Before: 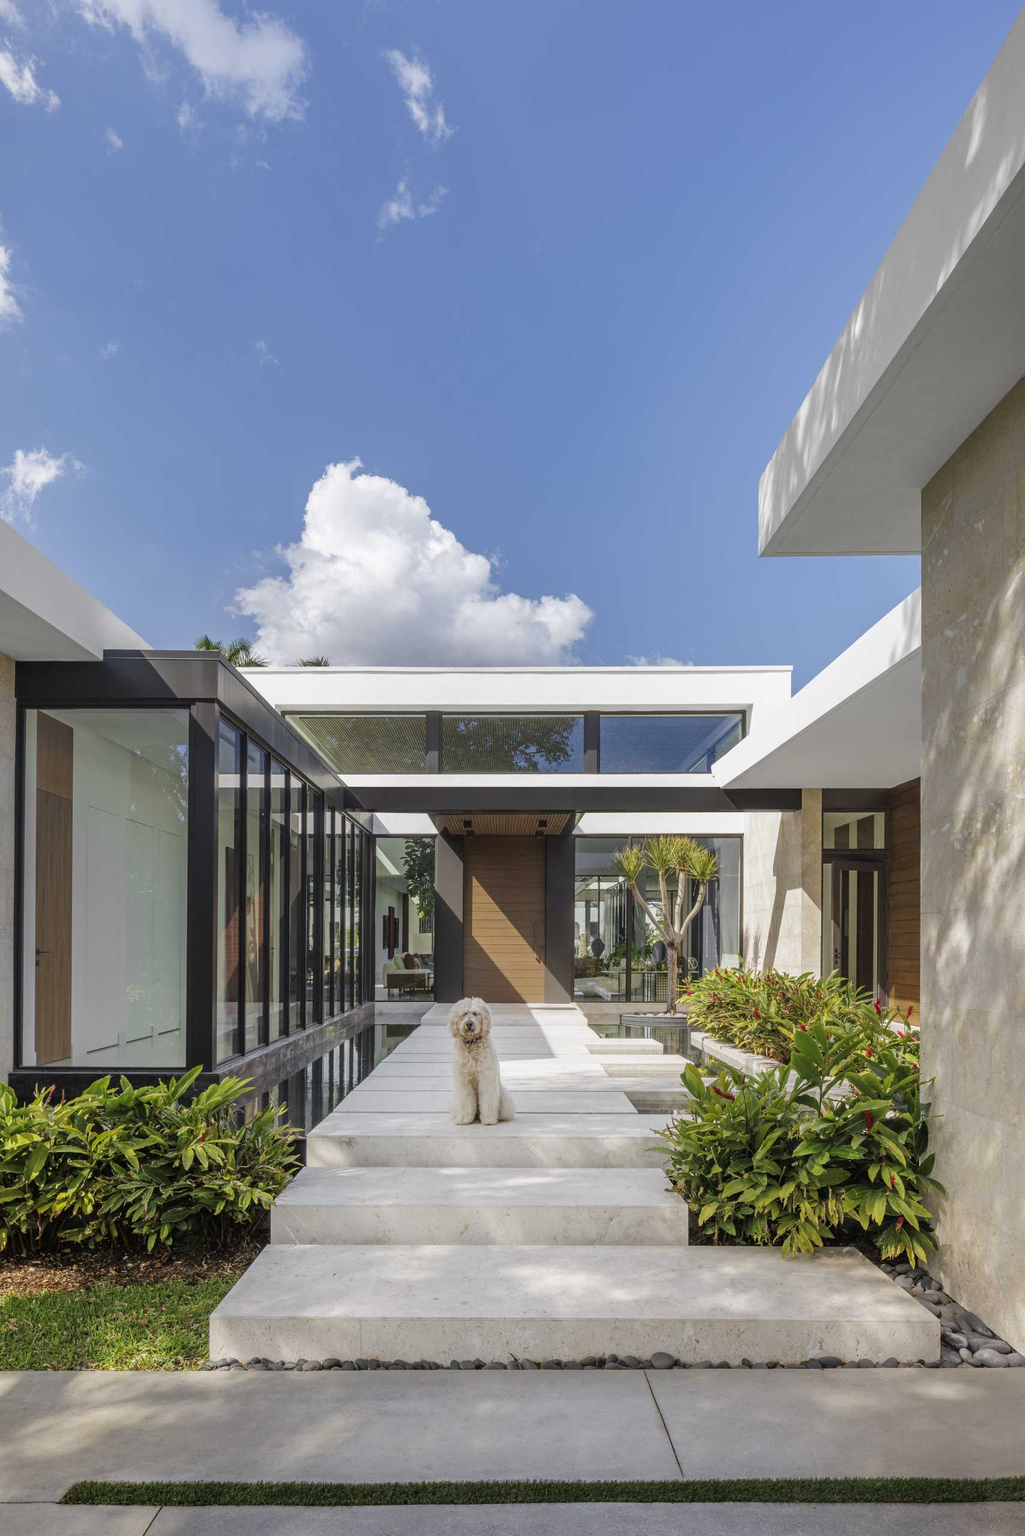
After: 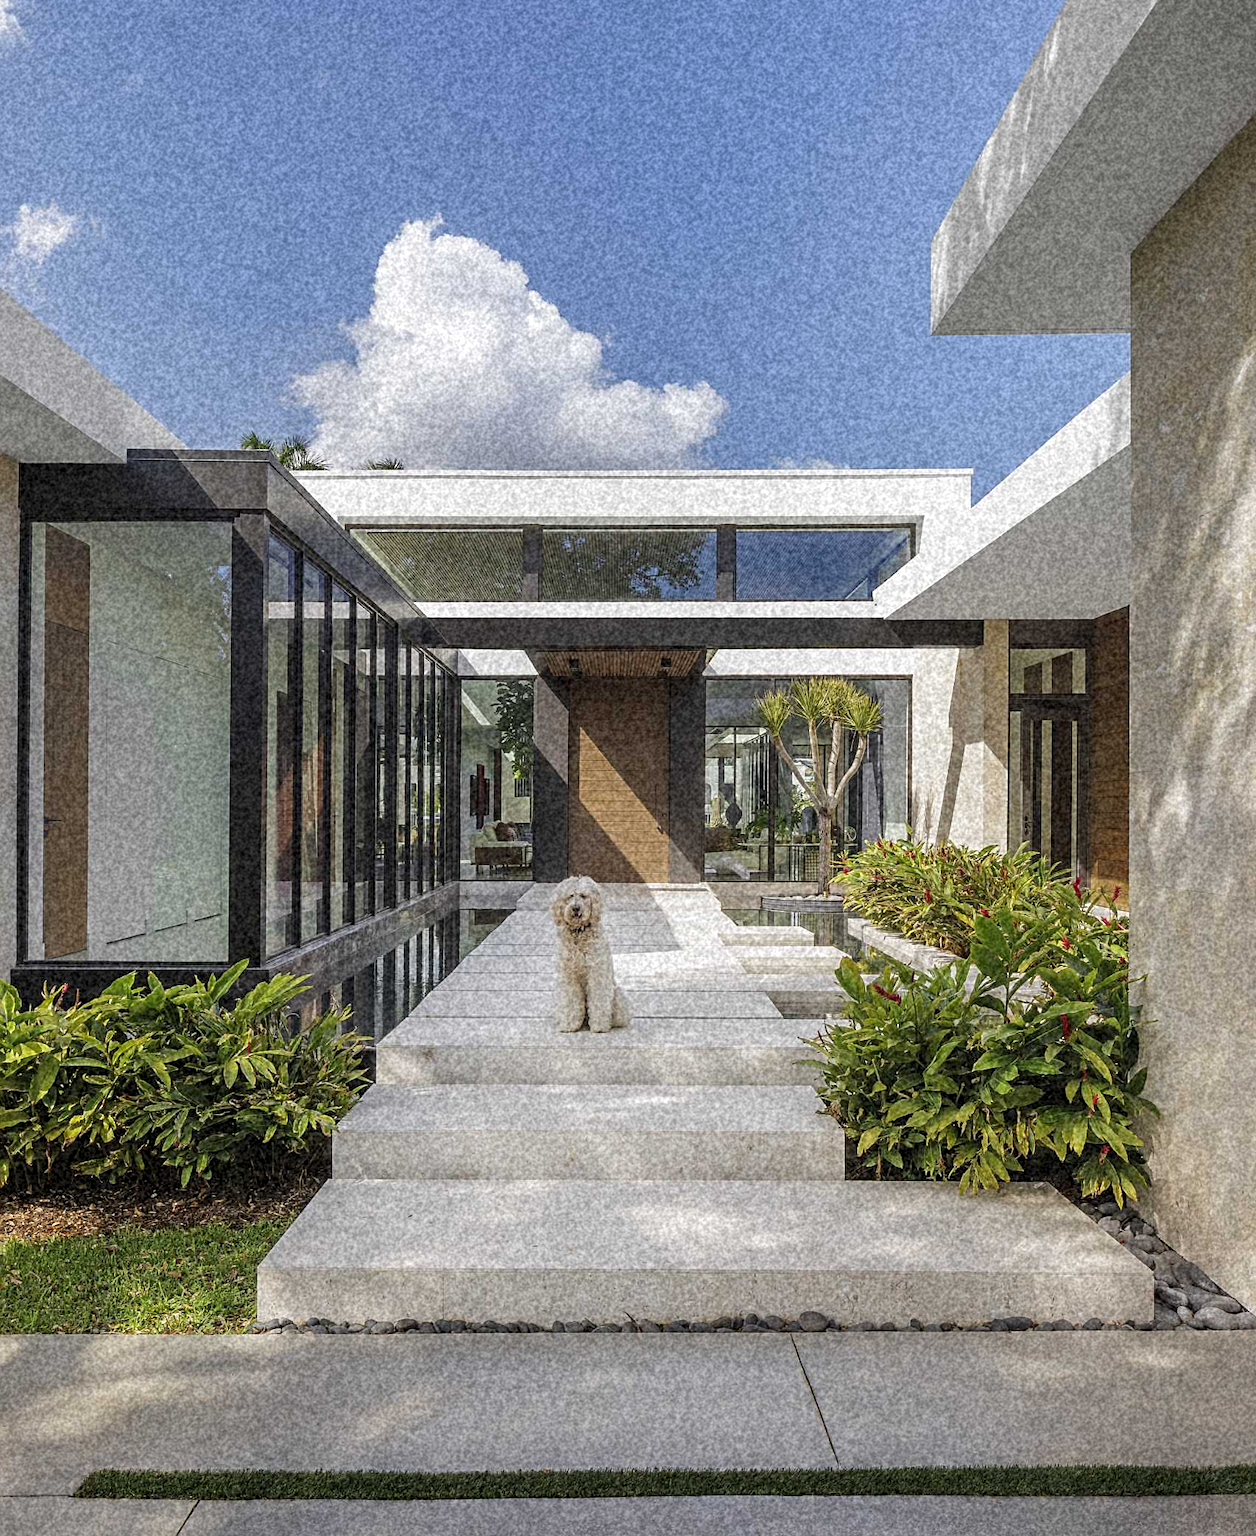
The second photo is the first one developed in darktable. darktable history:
grain: coarseness 46.9 ISO, strength 50.21%, mid-tones bias 0%
crop and rotate: top 18.507%
sharpen: on, module defaults
